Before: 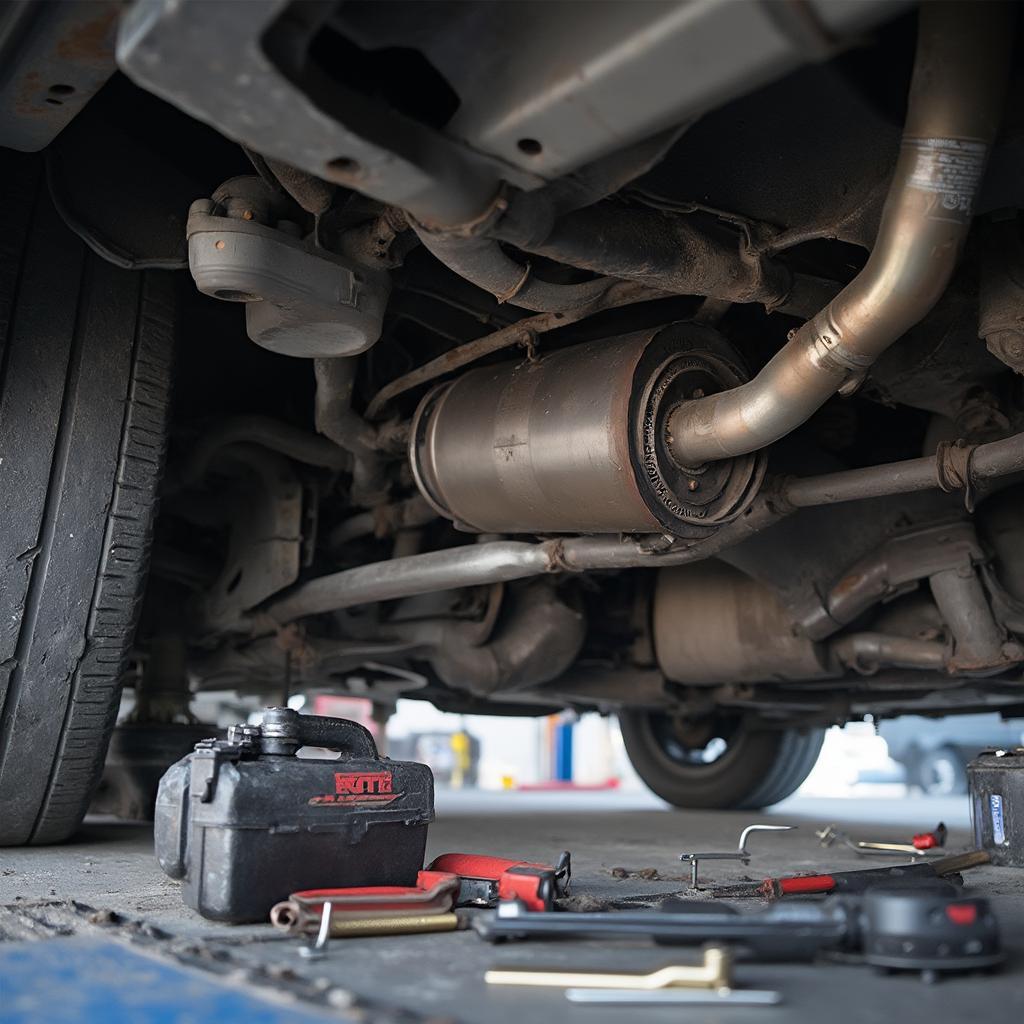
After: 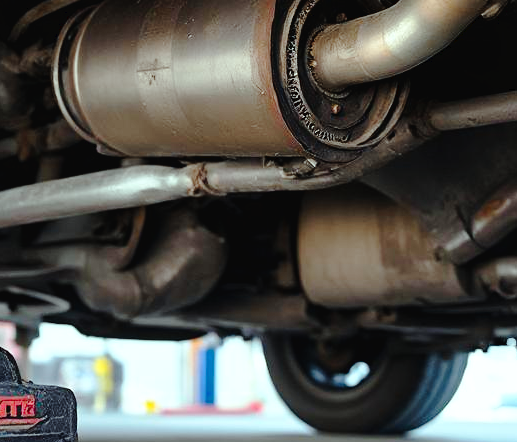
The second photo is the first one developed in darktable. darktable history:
crop: left 34.885%, top 36.808%, right 14.544%, bottom 20.023%
exposure: exposure 0.014 EV, compensate highlight preservation false
tone curve: curves: ch0 [(0, 0) (0.003, 0.026) (0.011, 0.025) (0.025, 0.022) (0.044, 0.022) (0.069, 0.028) (0.1, 0.041) (0.136, 0.062) (0.177, 0.103) (0.224, 0.167) (0.277, 0.242) (0.335, 0.343) (0.399, 0.452) (0.468, 0.539) (0.543, 0.614) (0.623, 0.683) (0.709, 0.749) (0.801, 0.827) (0.898, 0.918) (1, 1)], preserve colors none
color balance rgb: highlights gain › luminance 20.125%, highlights gain › chroma 2.795%, highlights gain › hue 170.77°, linear chroma grading › shadows -3.144%, linear chroma grading › highlights -4.299%, perceptual saturation grading › global saturation 16.754%
